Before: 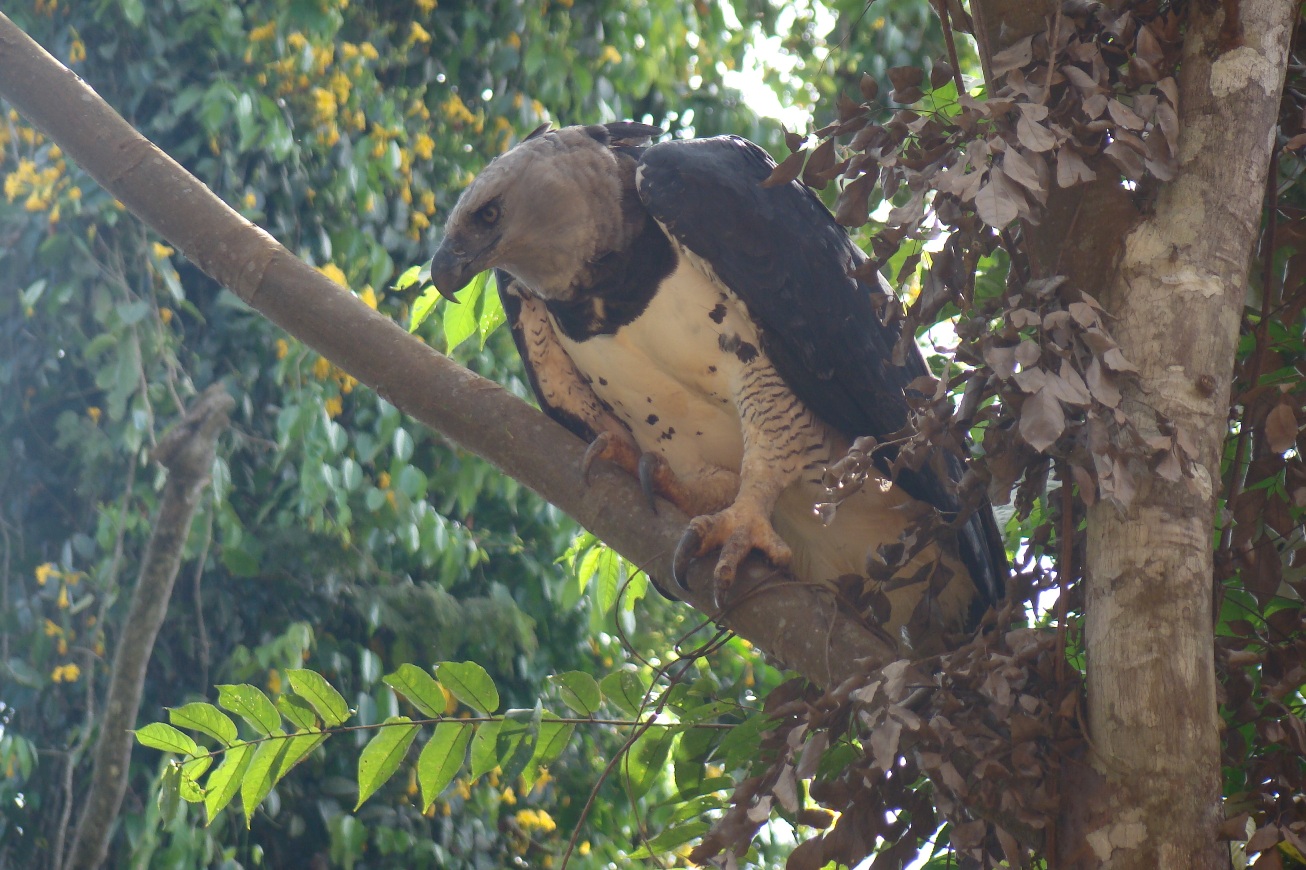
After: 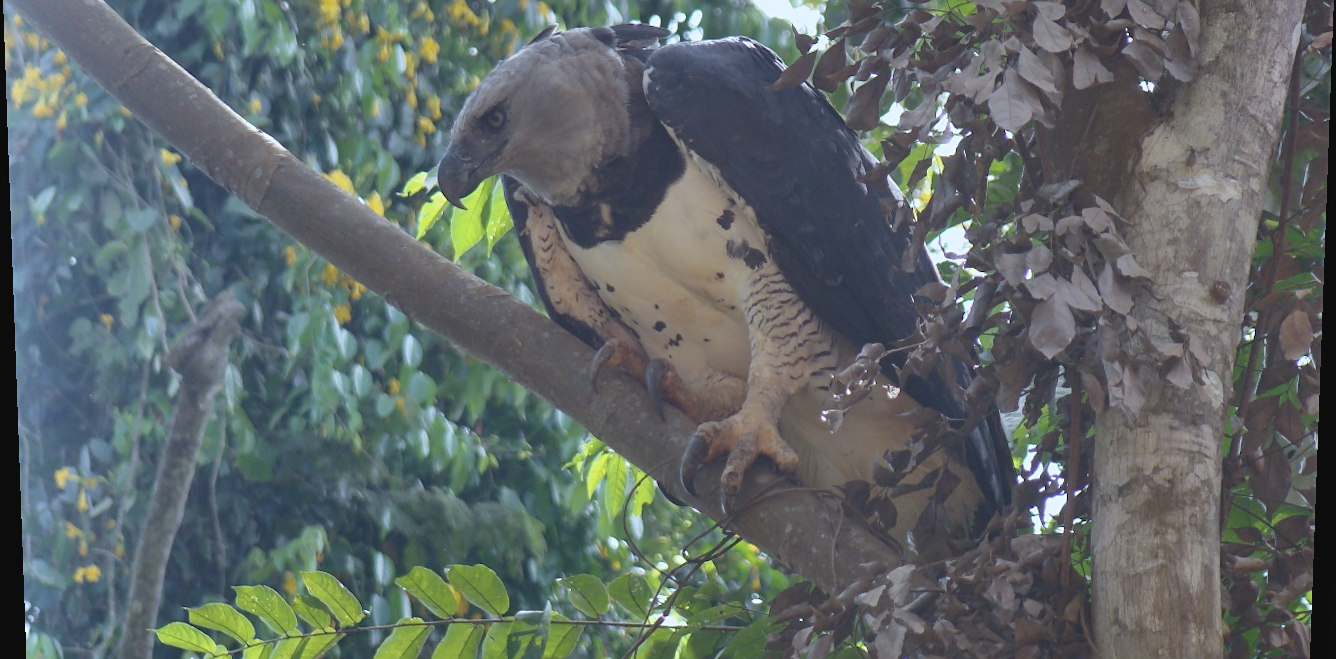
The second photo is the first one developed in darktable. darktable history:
rotate and perspective: lens shift (vertical) 0.048, lens shift (horizontal) -0.024, automatic cropping off
white balance: red 0.926, green 1.003, blue 1.133
shadows and highlights: low approximation 0.01, soften with gaussian
sharpen: amount 0.2
color balance rgb: linear chroma grading › global chroma 15%, perceptual saturation grading › global saturation 30%
contrast brightness saturation: contrast -0.05, saturation -0.41
exposure: exposure -0.041 EV, compensate highlight preservation false
crop and rotate: top 12.5%, bottom 12.5%
